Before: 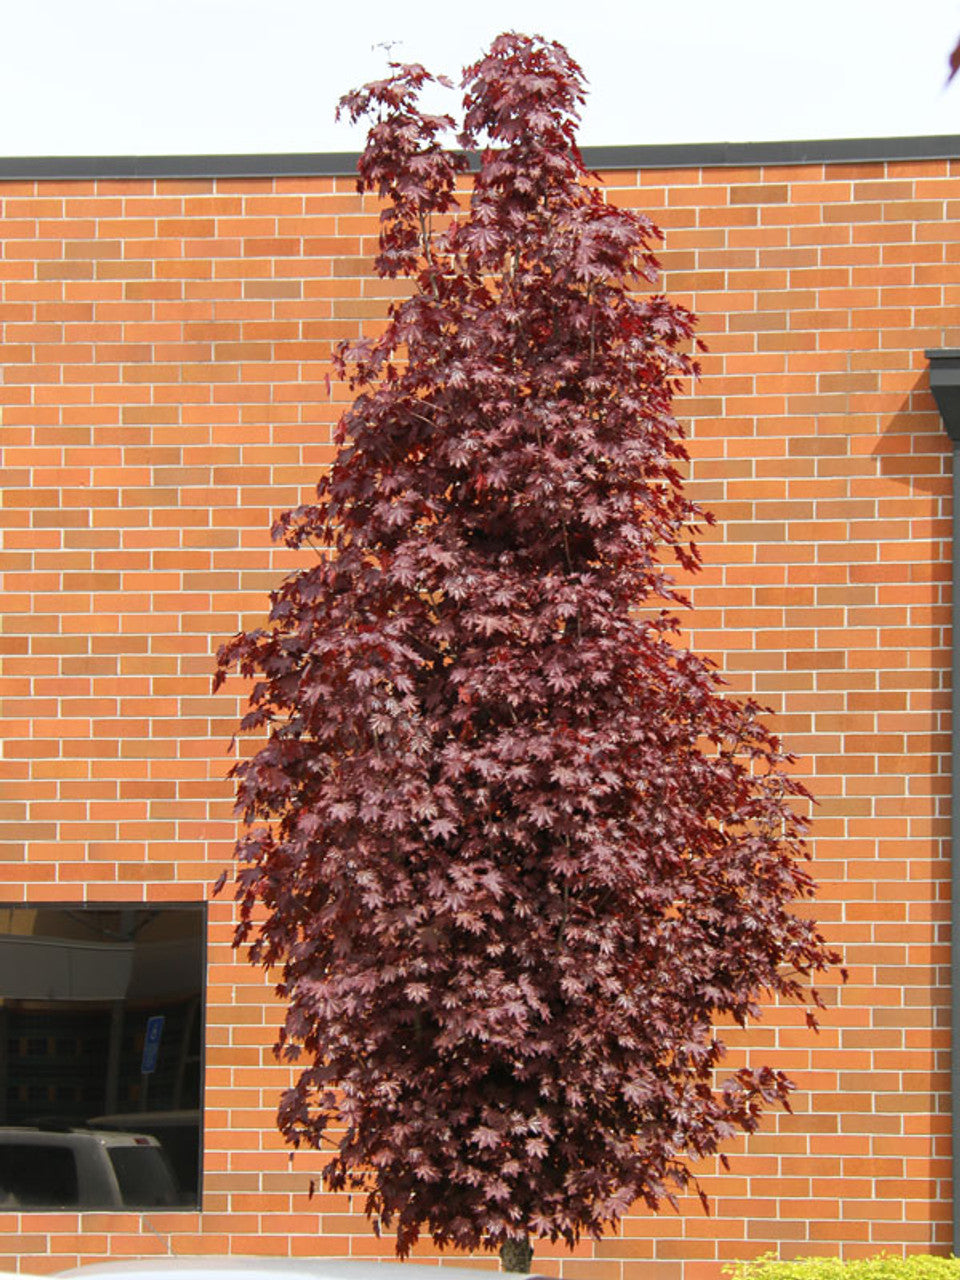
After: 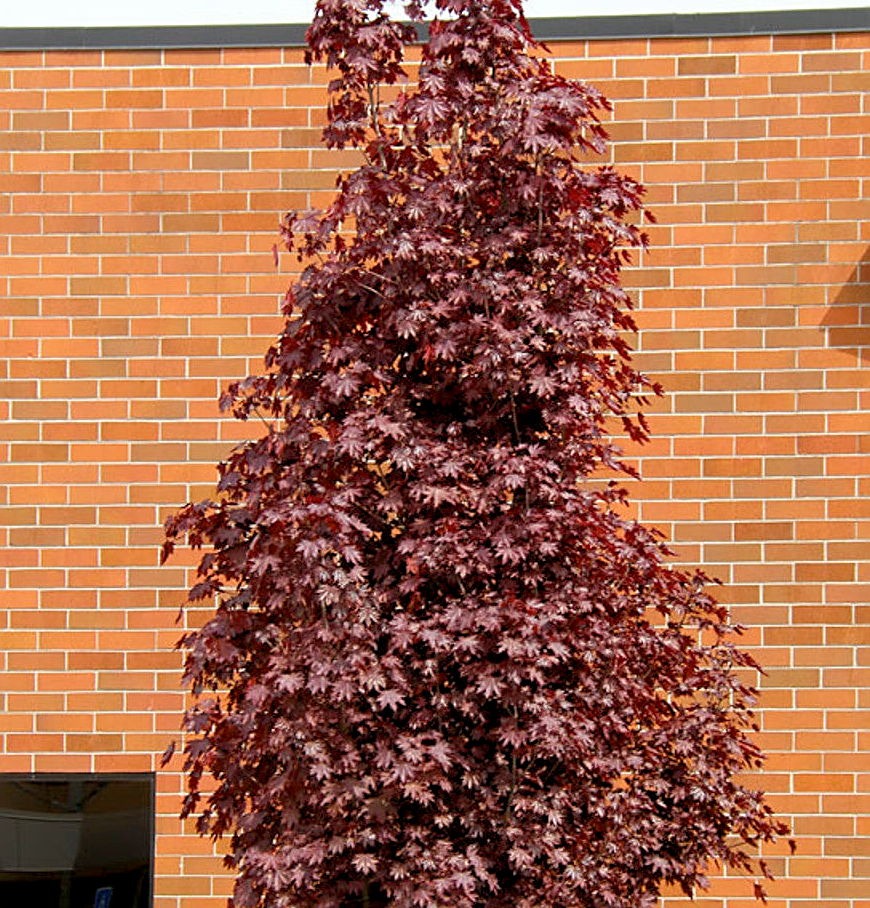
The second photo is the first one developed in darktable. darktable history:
sharpen: on, module defaults
color balance rgb: global offset › luminance -0.887%, perceptual saturation grading › global saturation 0.156%, global vibrance 14.85%
crop: left 5.51%, top 10.155%, right 3.794%, bottom 18.834%
